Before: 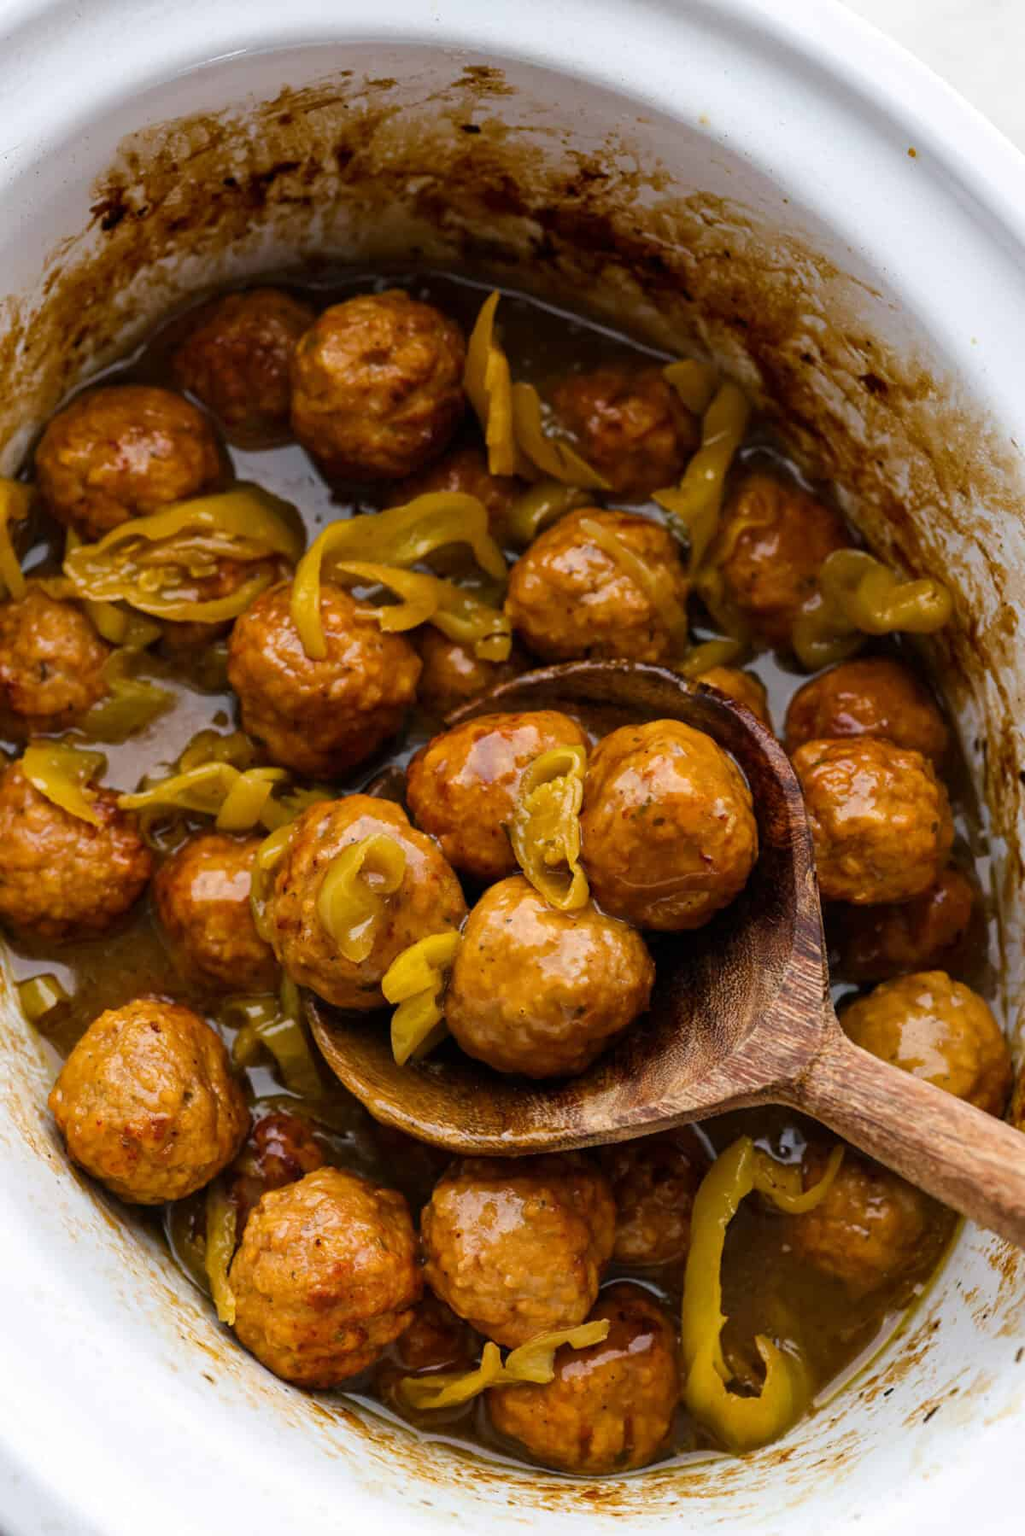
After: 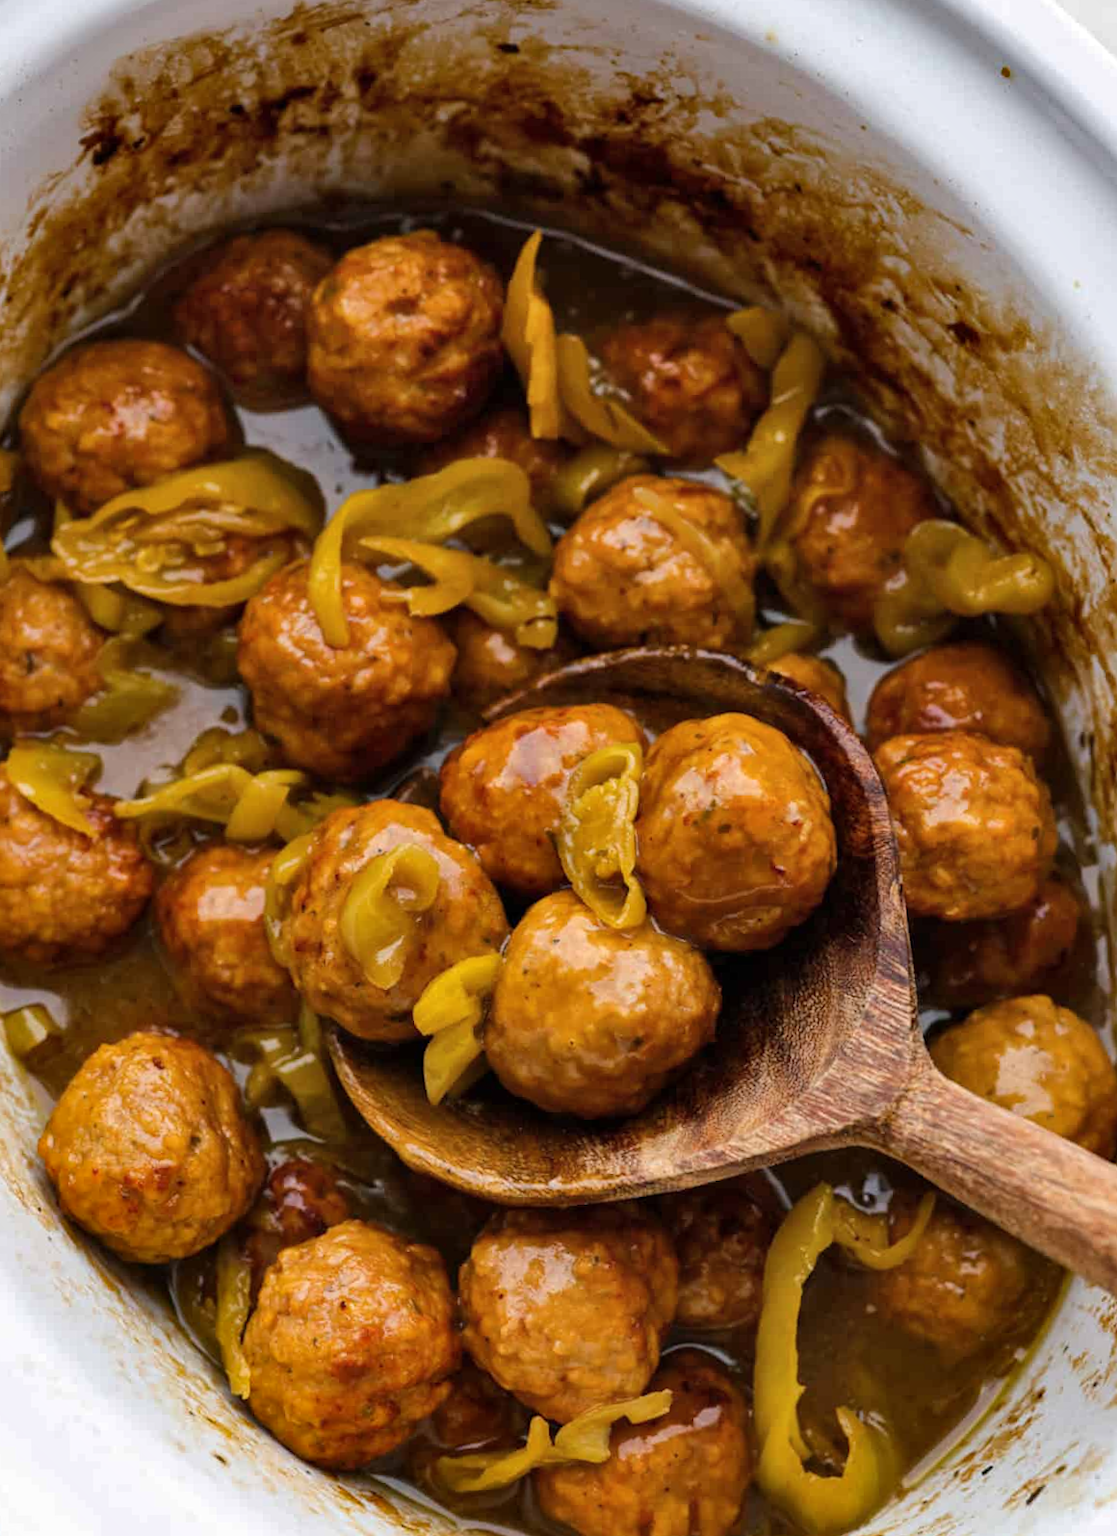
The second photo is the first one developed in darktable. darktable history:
shadows and highlights: white point adjustment 0.05, highlights color adjustment 55.9%, soften with gaussian
crop and rotate: angle -1.69°
rotate and perspective: rotation -2°, crop left 0.022, crop right 0.978, crop top 0.049, crop bottom 0.951
